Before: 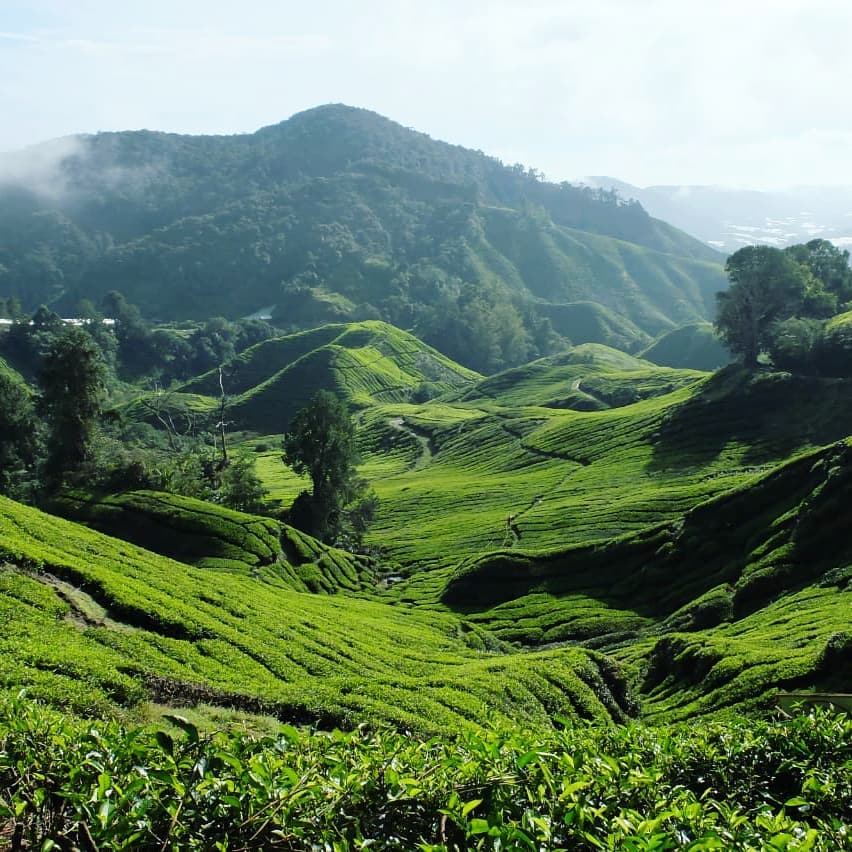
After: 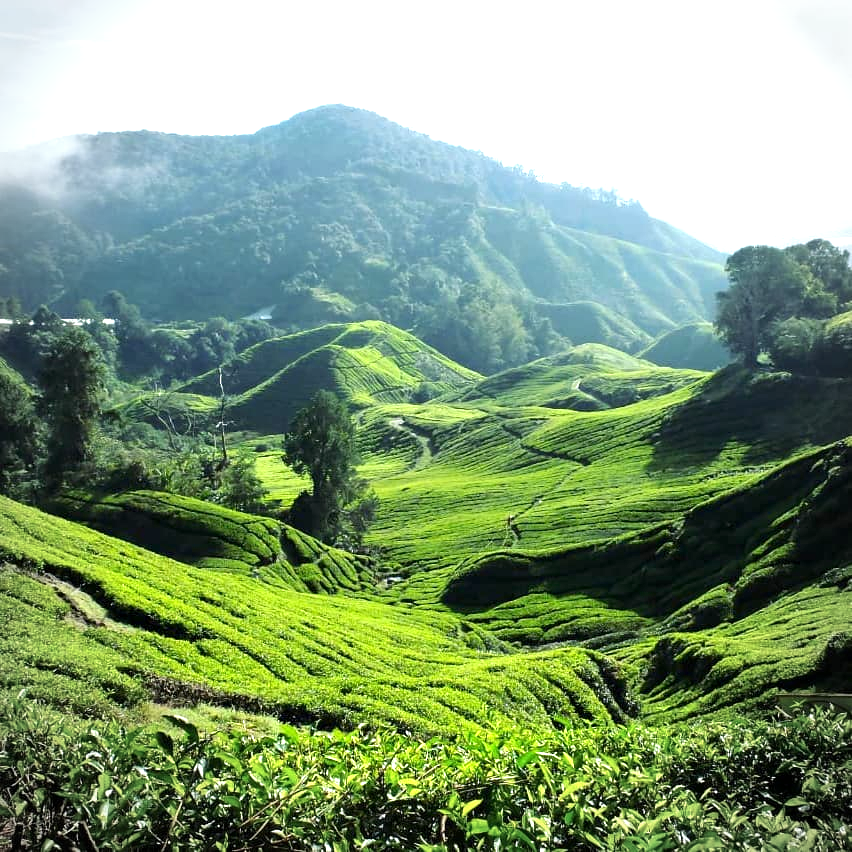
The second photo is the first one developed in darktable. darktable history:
vignetting: unbound false
exposure: black level correction 0.001, exposure 1 EV, compensate highlight preservation false
